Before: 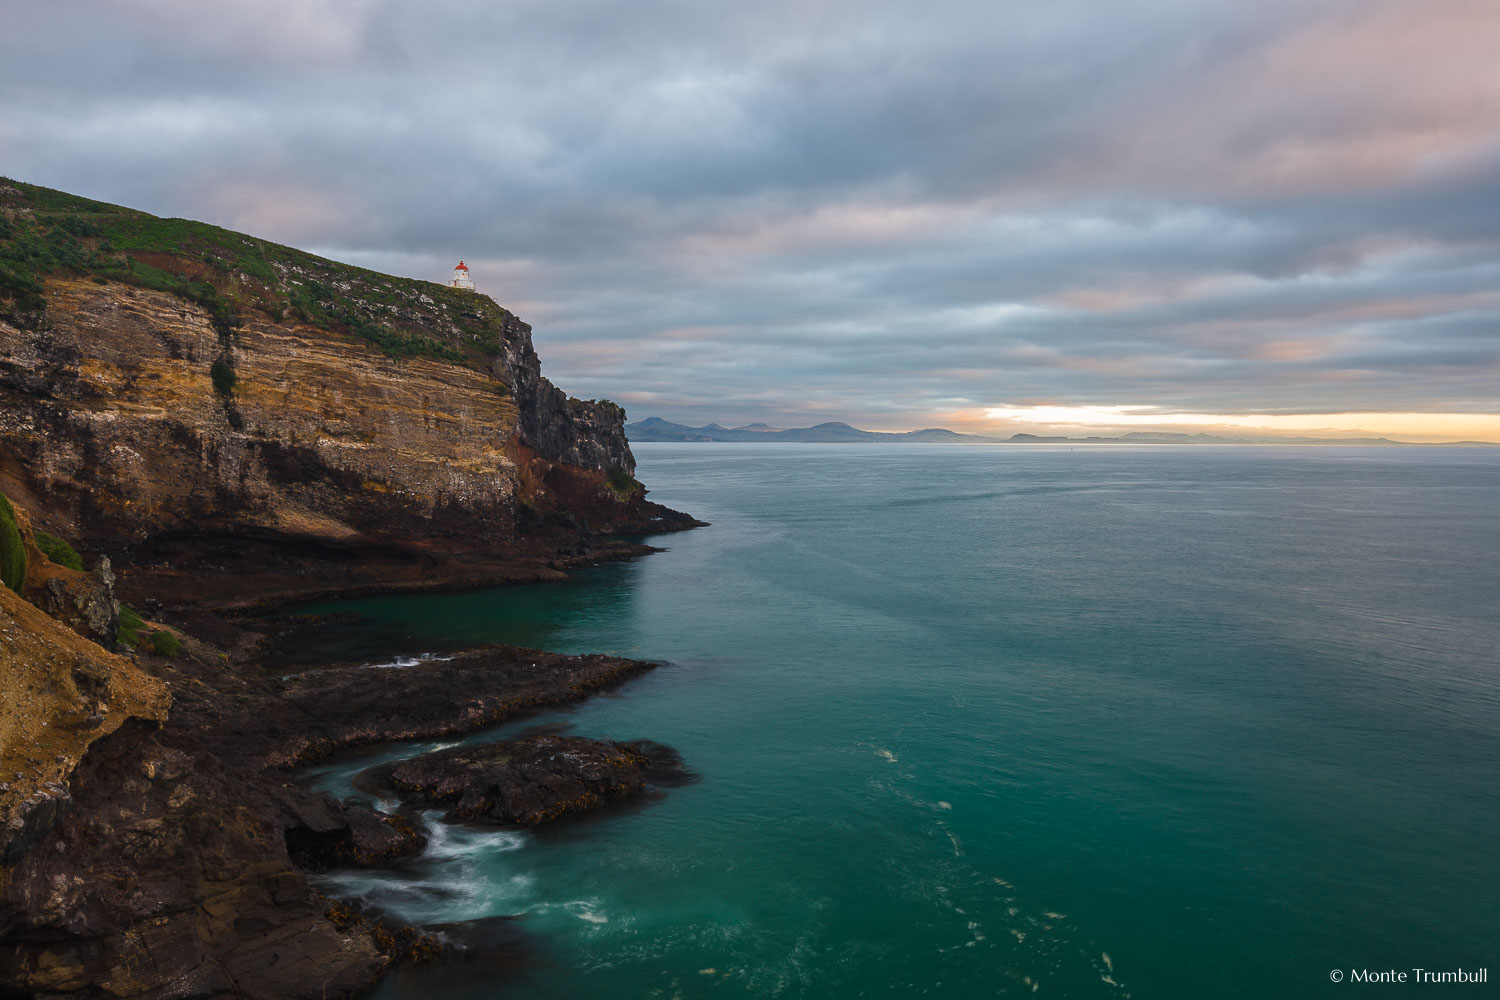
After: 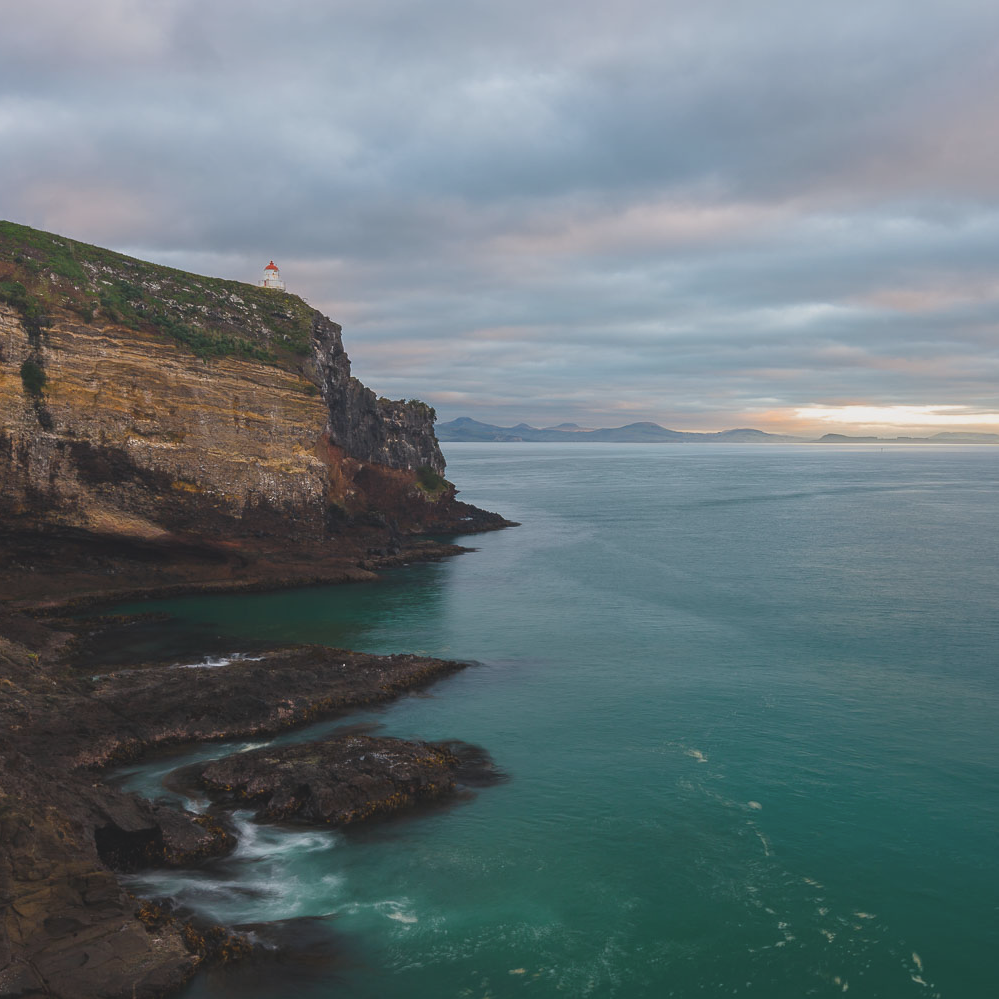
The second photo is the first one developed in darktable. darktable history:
crop and rotate: left 12.673%, right 20.66%
contrast brightness saturation: contrast -0.15, brightness 0.05, saturation -0.12
